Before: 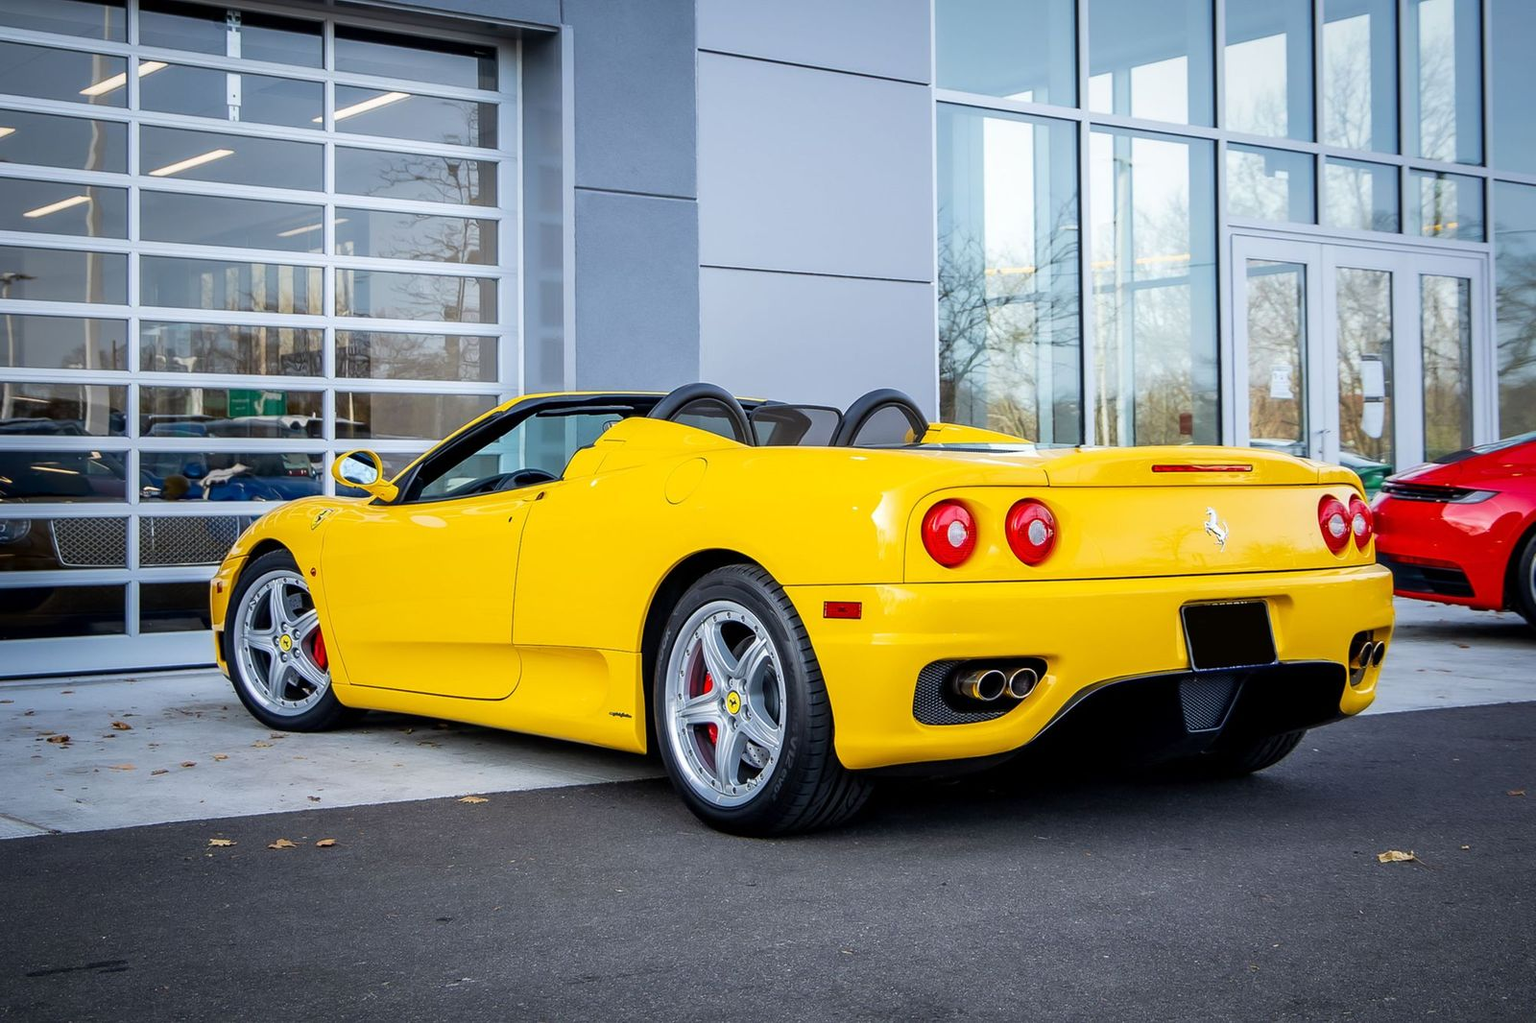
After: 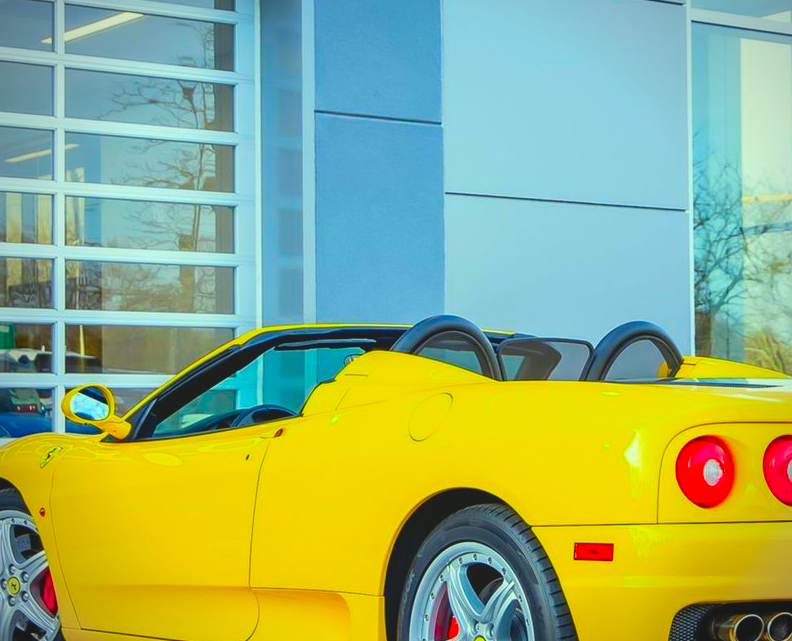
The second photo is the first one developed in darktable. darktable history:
shadows and highlights: radius 113.68, shadows 51.19, white point adjustment 9.07, highlights -5.39, soften with gaussian
contrast brightness saturation: contrast -0.199, saturation 0.186
crop: left 17.758%, top 7.91%, right 32.711%, bottom 31.939%
vignetting: fall-off radius 60.83%
color correction: highlights a* -10.9, highlights b* 9.88, saturation 1.71
